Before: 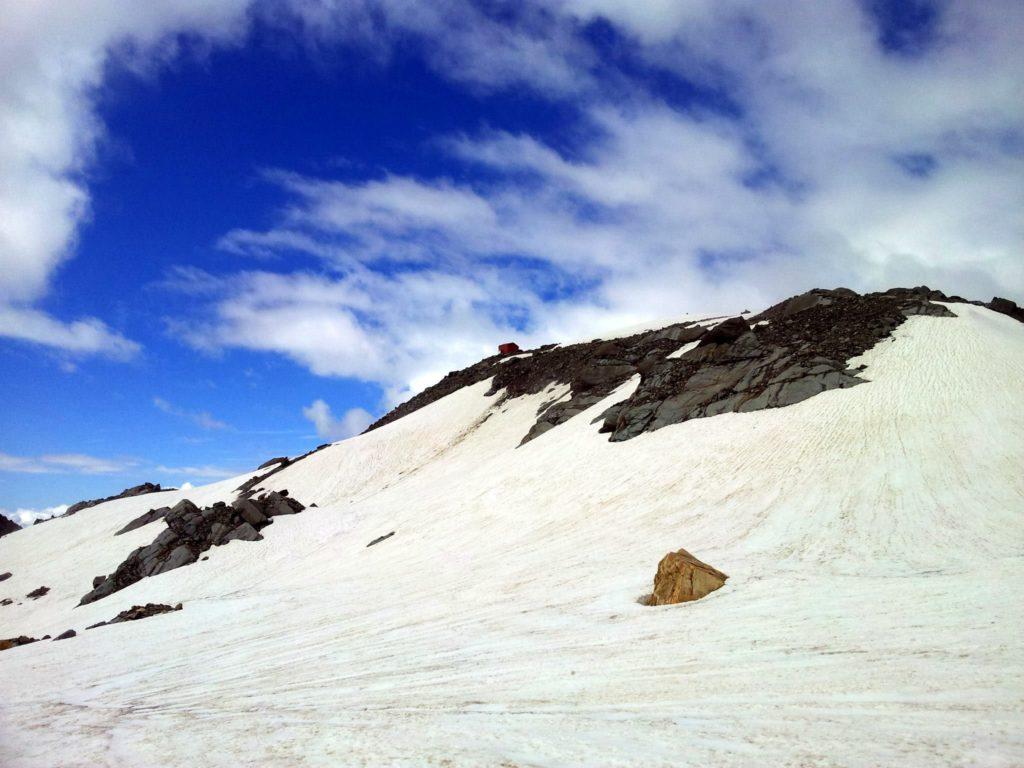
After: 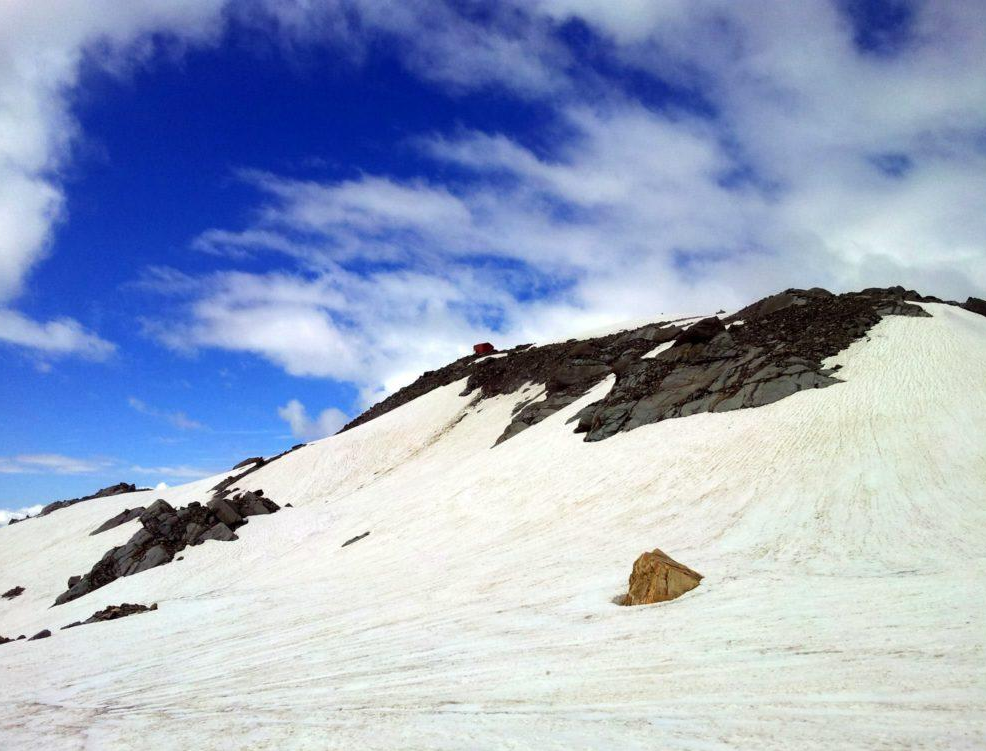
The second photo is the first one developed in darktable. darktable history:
crop and rotate: left 2.499%, right 1.142%, bottom 2.134%
